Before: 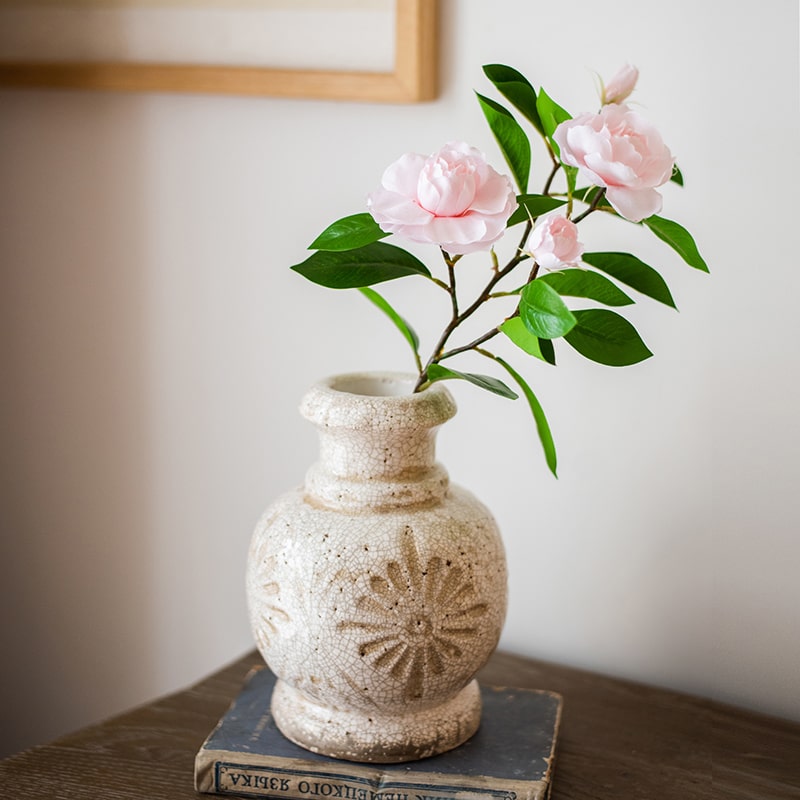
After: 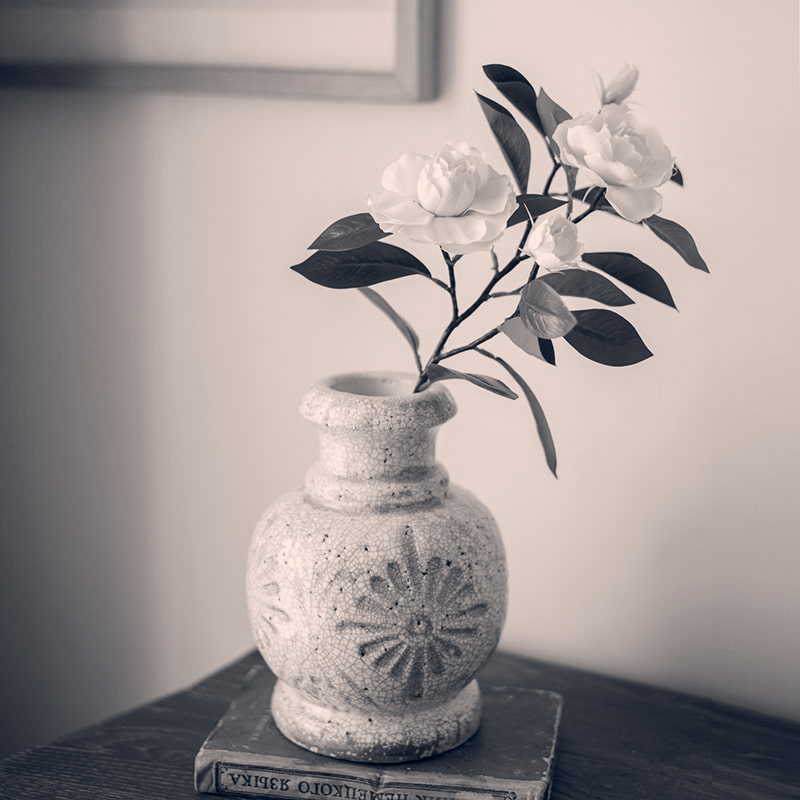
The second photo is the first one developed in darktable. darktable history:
color balance rgb: shadows lift › hue 87.51°, highlights gain › chroma 3.21%, highlights gain › hue 55.1°, global offset › chroma 0.15%, global offset › hue 253.66°, linear chroma grading › global chroma 0.5%
color calibration: output gray [0.22, 0.42, 0.37, 0], gray › normalize channels true, illuminant same as pipeline (D50), adaptation XYZ, x 0.346, y 0.359, gamut compression 0
